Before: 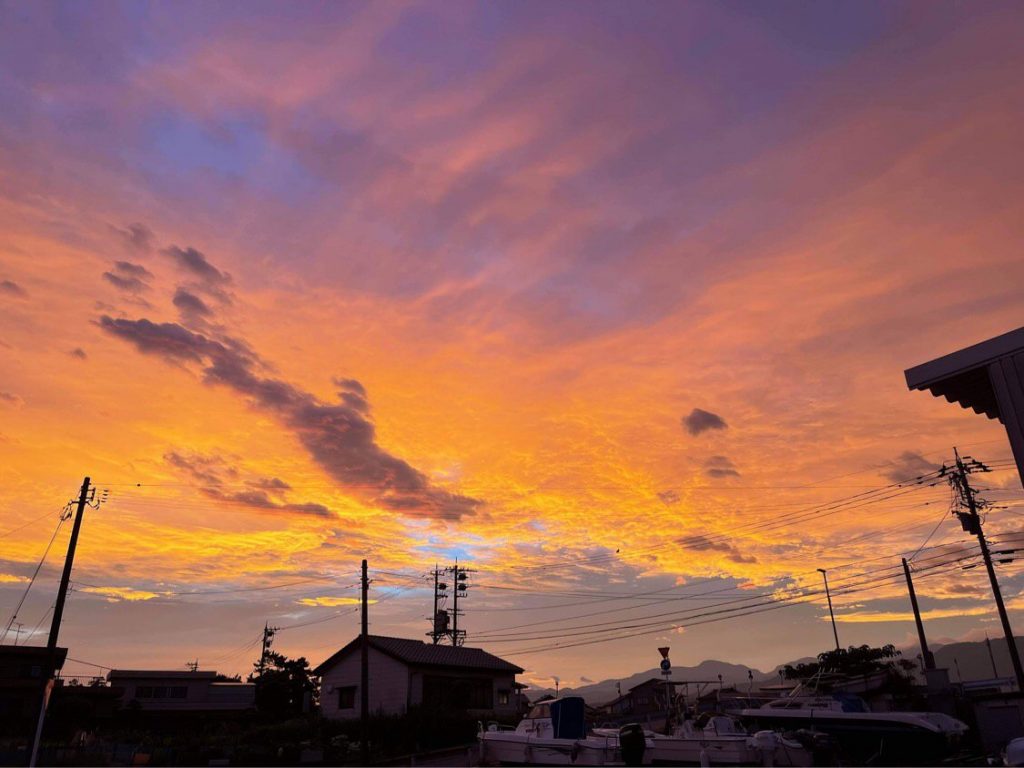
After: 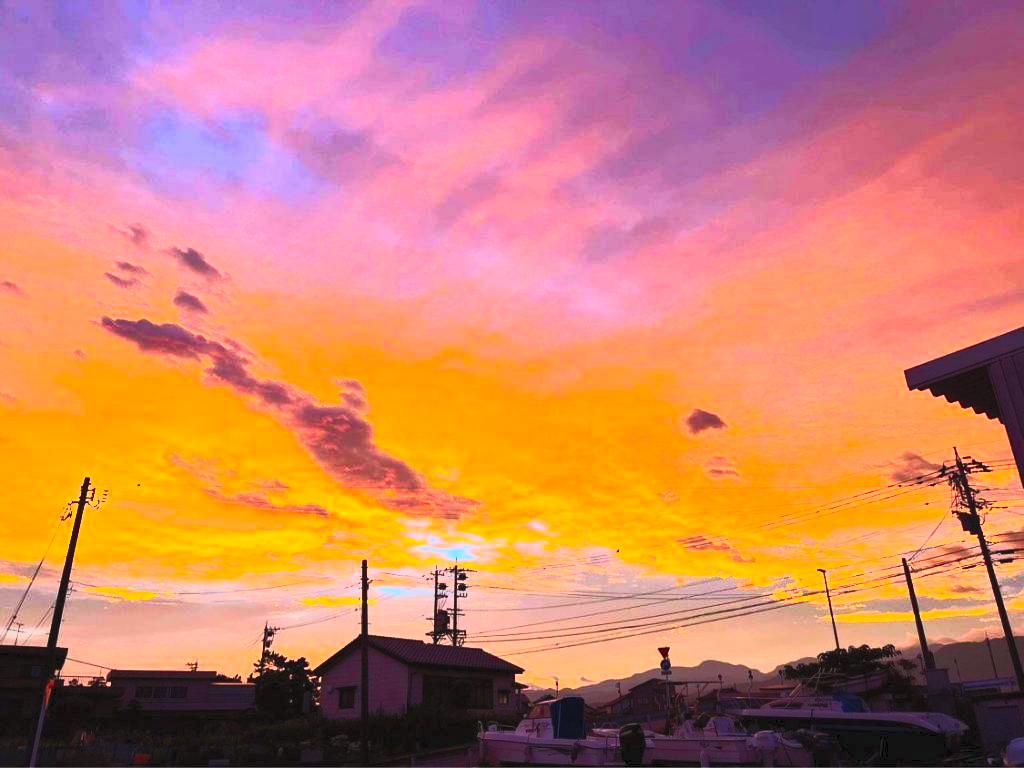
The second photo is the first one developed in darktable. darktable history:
tone equalizer: on, module defaults
contrast brightness saturation: contrast 0.989, brightness 0.999, saturation 0.998
shadows and highlights: radius 120.32, shadows 21.39, white point adjustment -9.56, highlights -14.06, soften with gaussian
